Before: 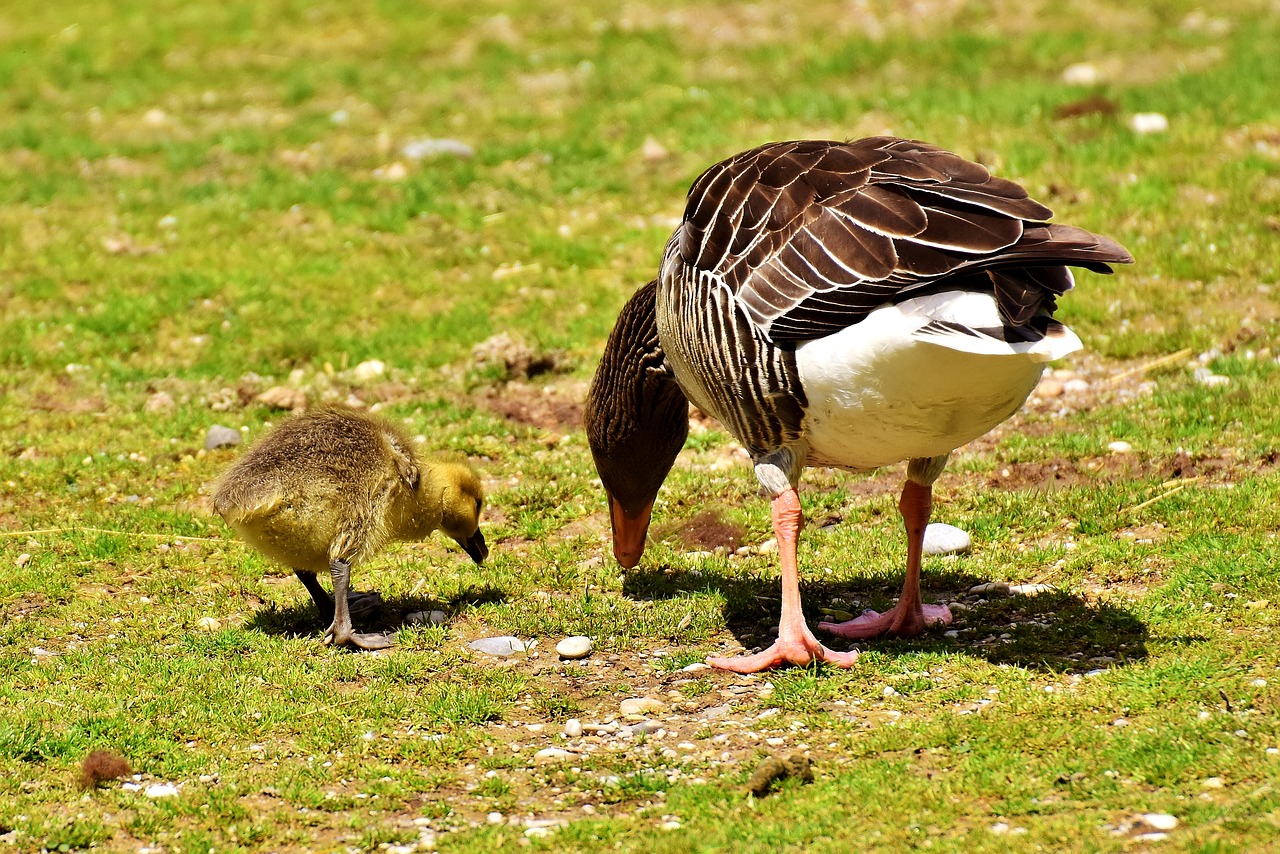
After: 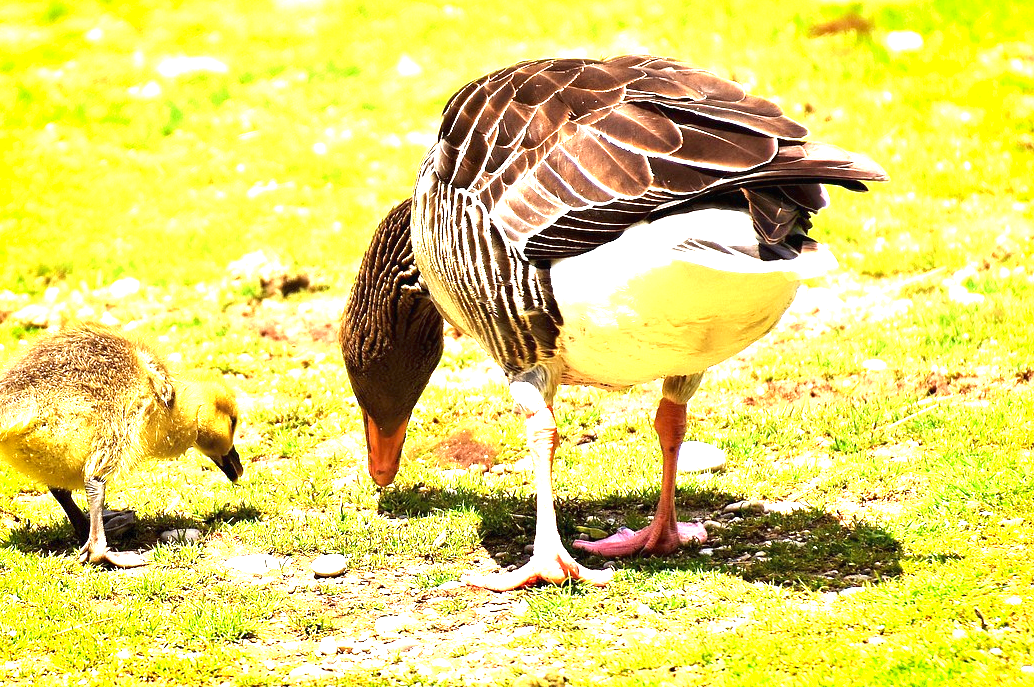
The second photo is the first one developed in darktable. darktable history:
crop: left 19.198%, top 9.703%, bottom 9.748%
exposure: black level correction 0, exposure 2.148 EV, compensate highlight preservation false
vignetting: brightness -0.225, saturation 0.132, automatic ratio true, dithering 8-bit output
